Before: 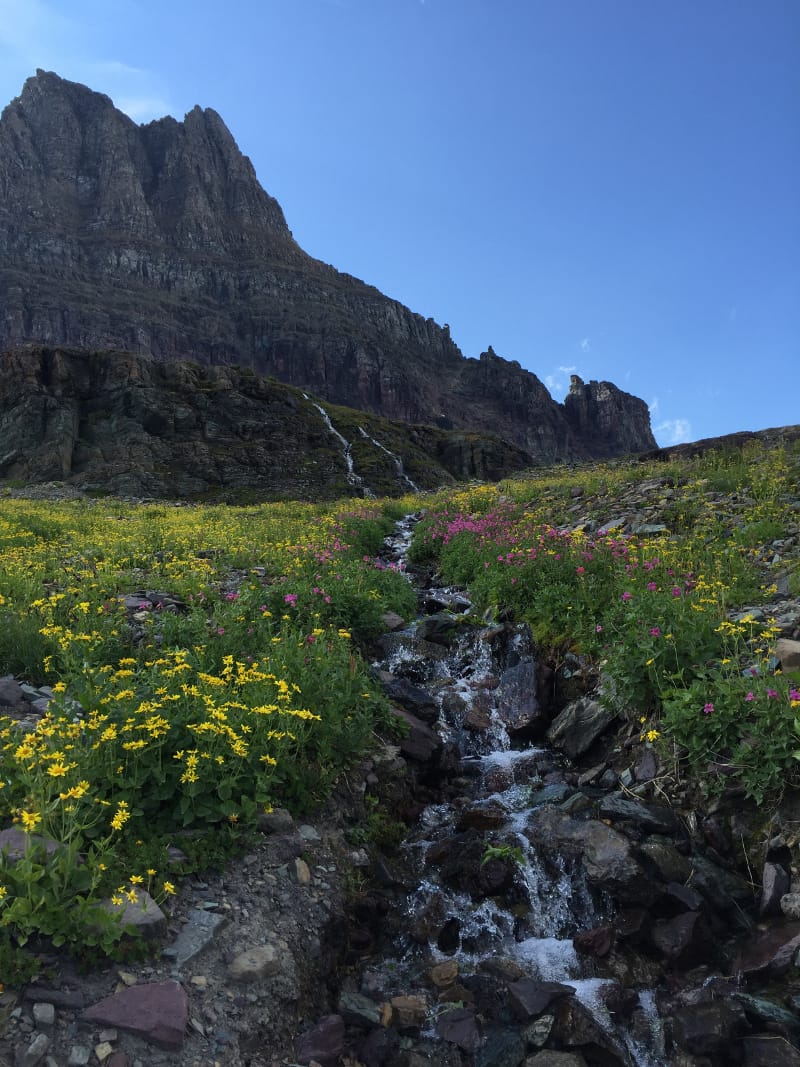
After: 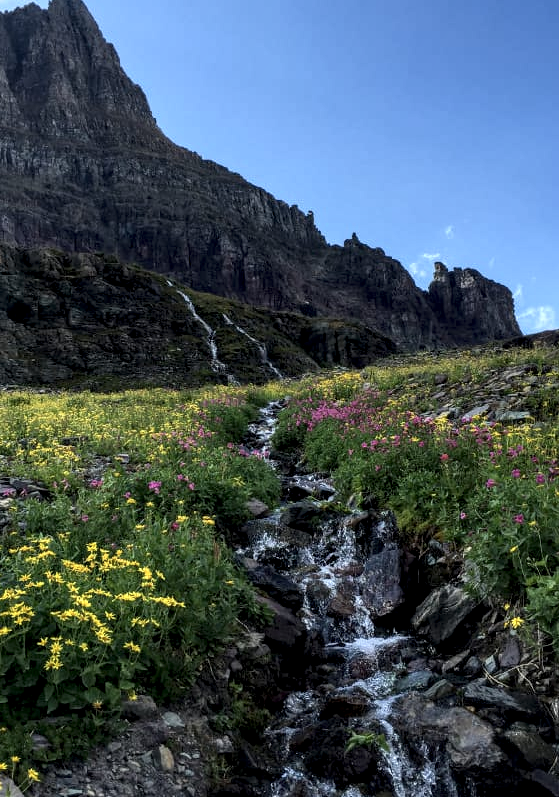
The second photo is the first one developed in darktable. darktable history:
crop and rotate: left 17.046%, top 10.659%, right 12.989%, bottom 14.553%
local contrast: highlights 65%, shadows 54%, detail 169%, midtone range 0.514
